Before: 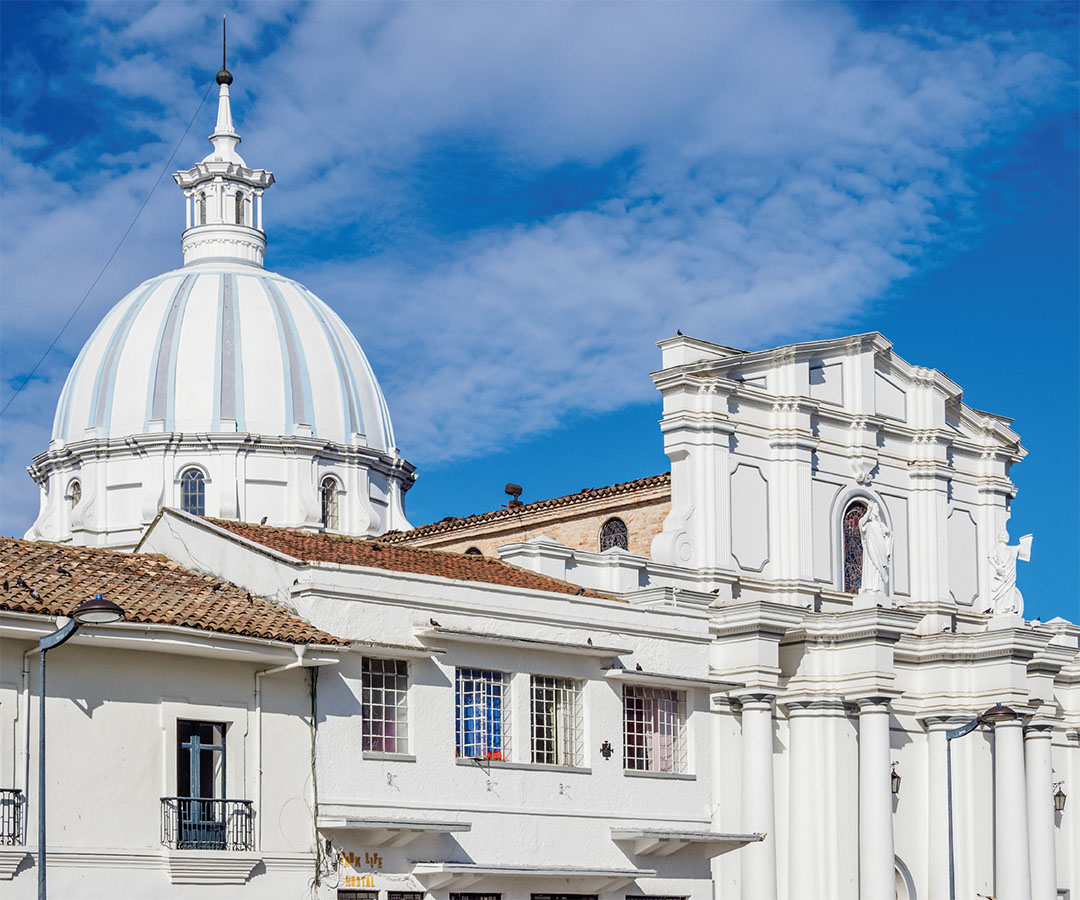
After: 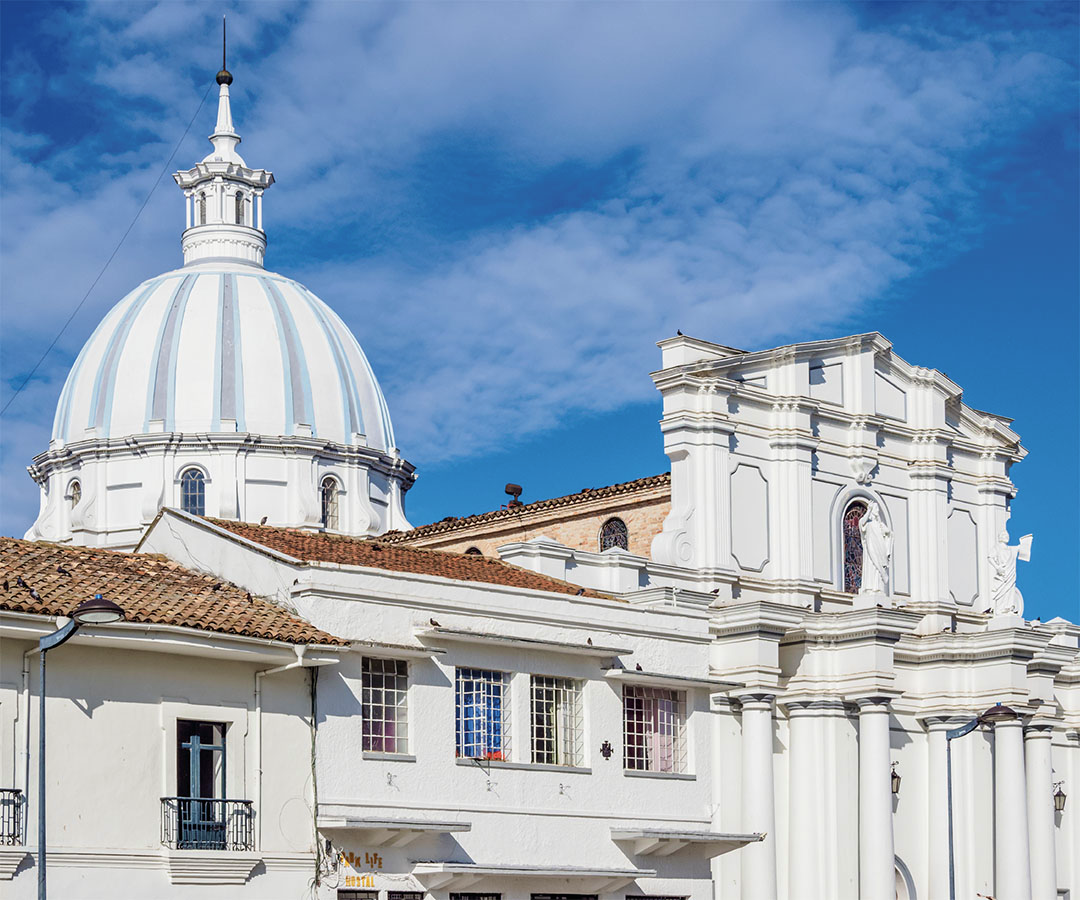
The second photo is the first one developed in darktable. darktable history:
contrast brightness saturation: saturation -0.1
velvia: on, module defaults
